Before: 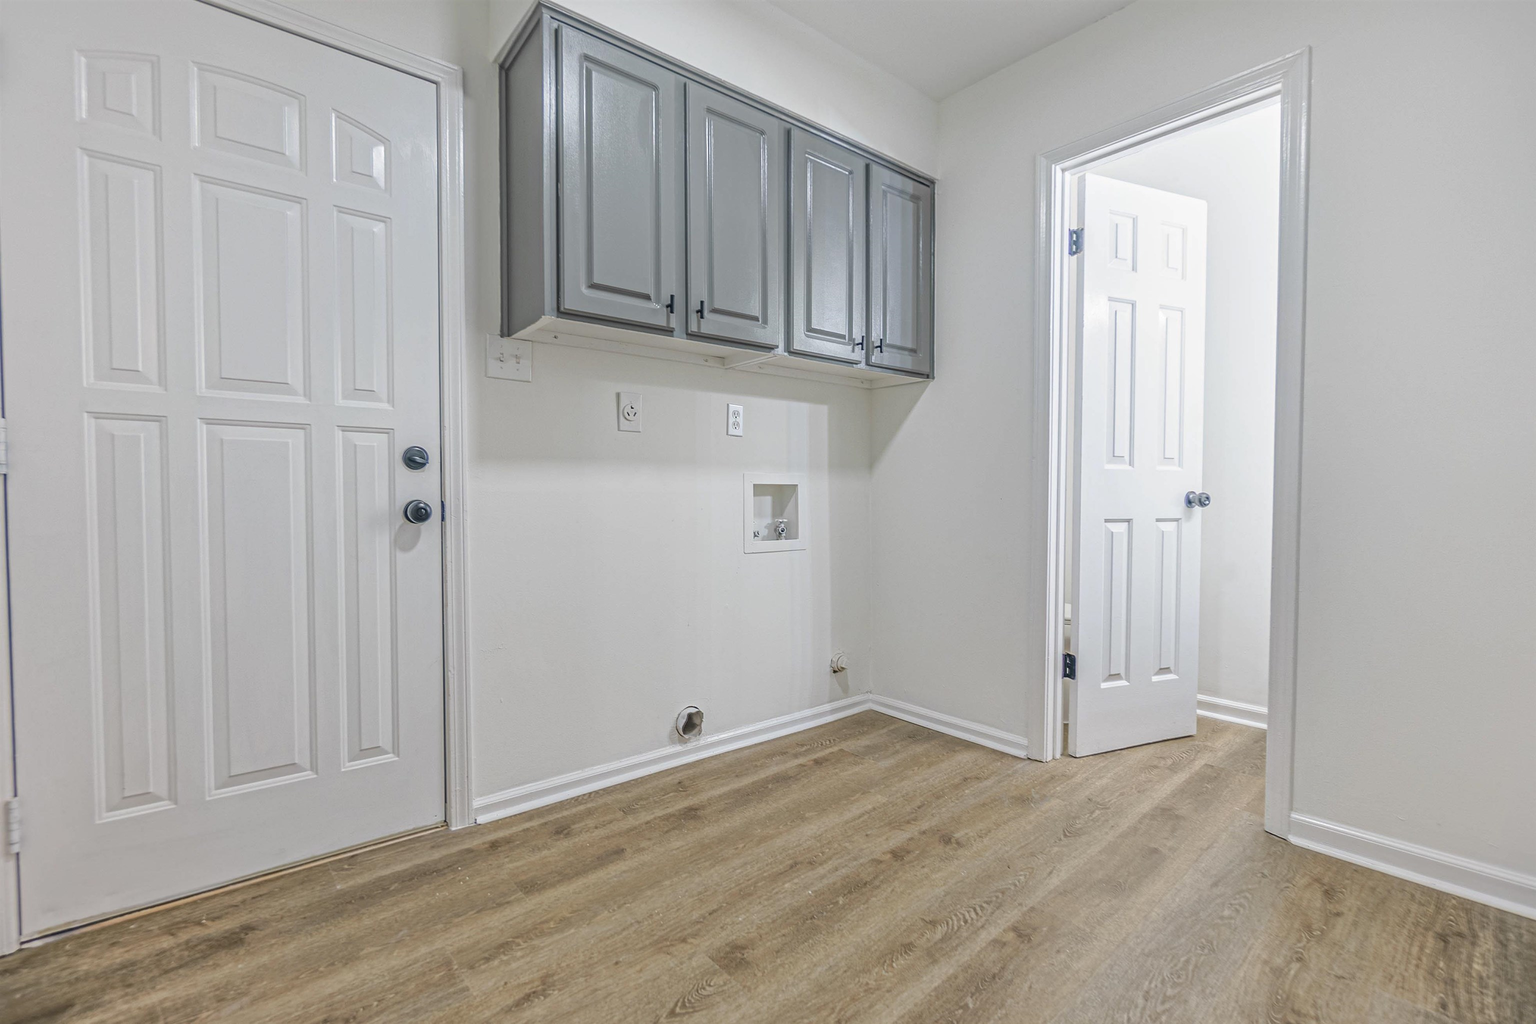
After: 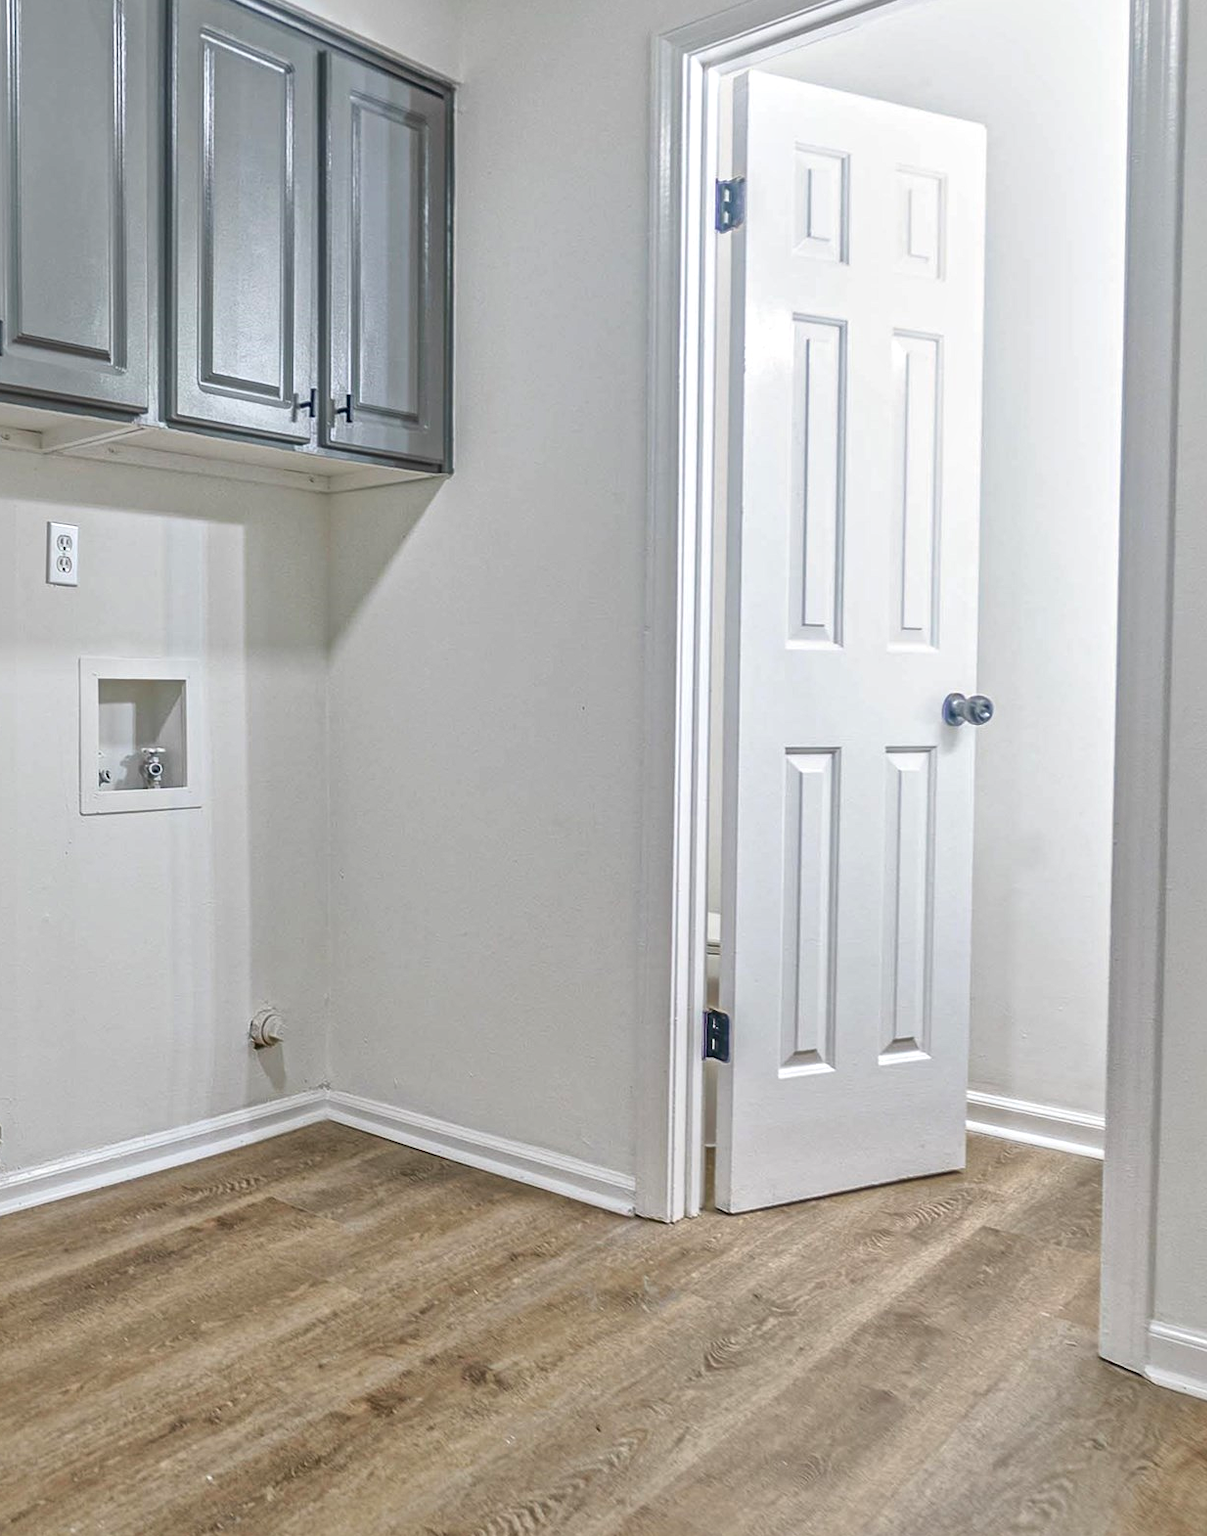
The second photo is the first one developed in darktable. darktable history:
crop: left 45.782%, top 13.387%, right 14.032%, bottom 9.939%
local contrast: mode bilateral grid, contrast 19, coarseness 50, detail 159%, midtone range 0.2
